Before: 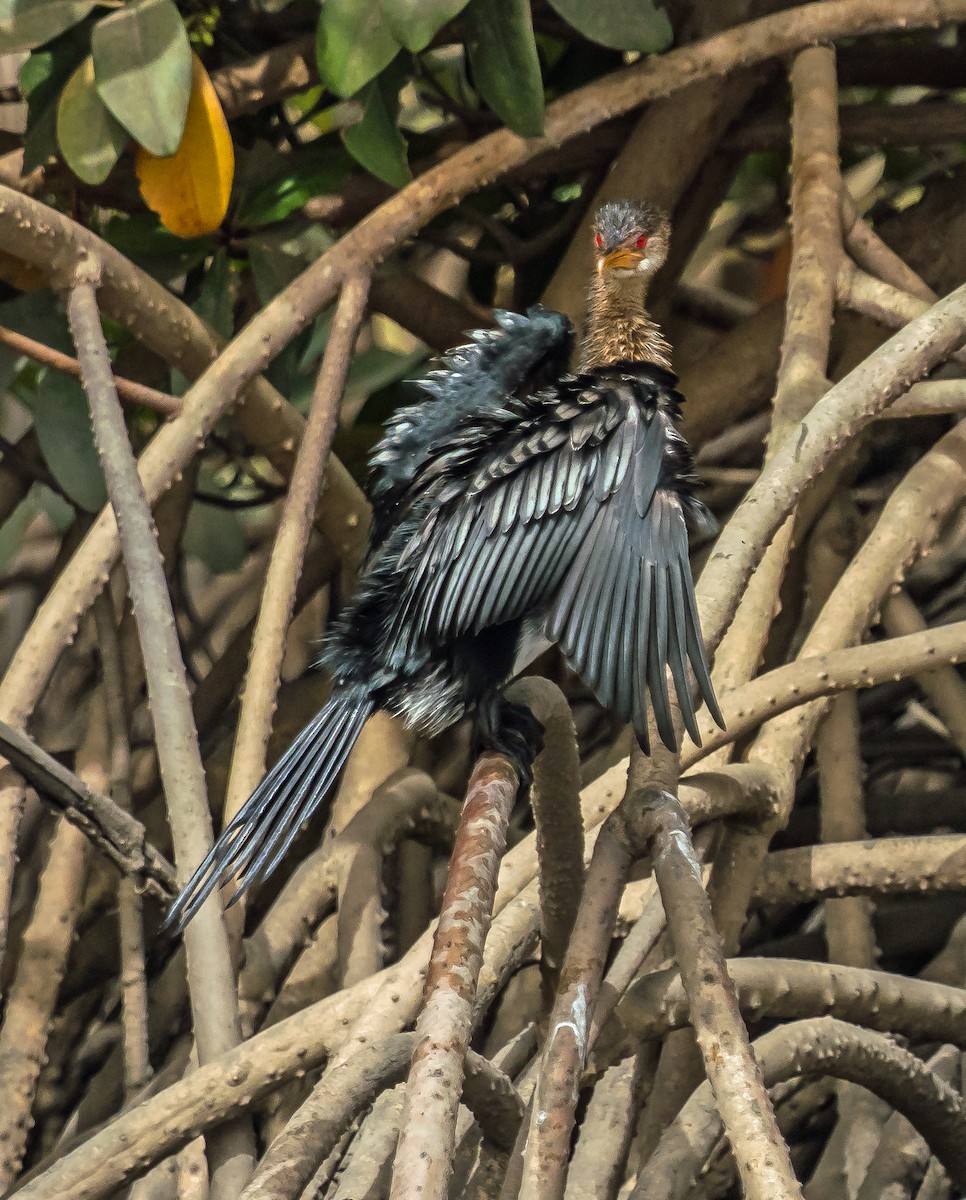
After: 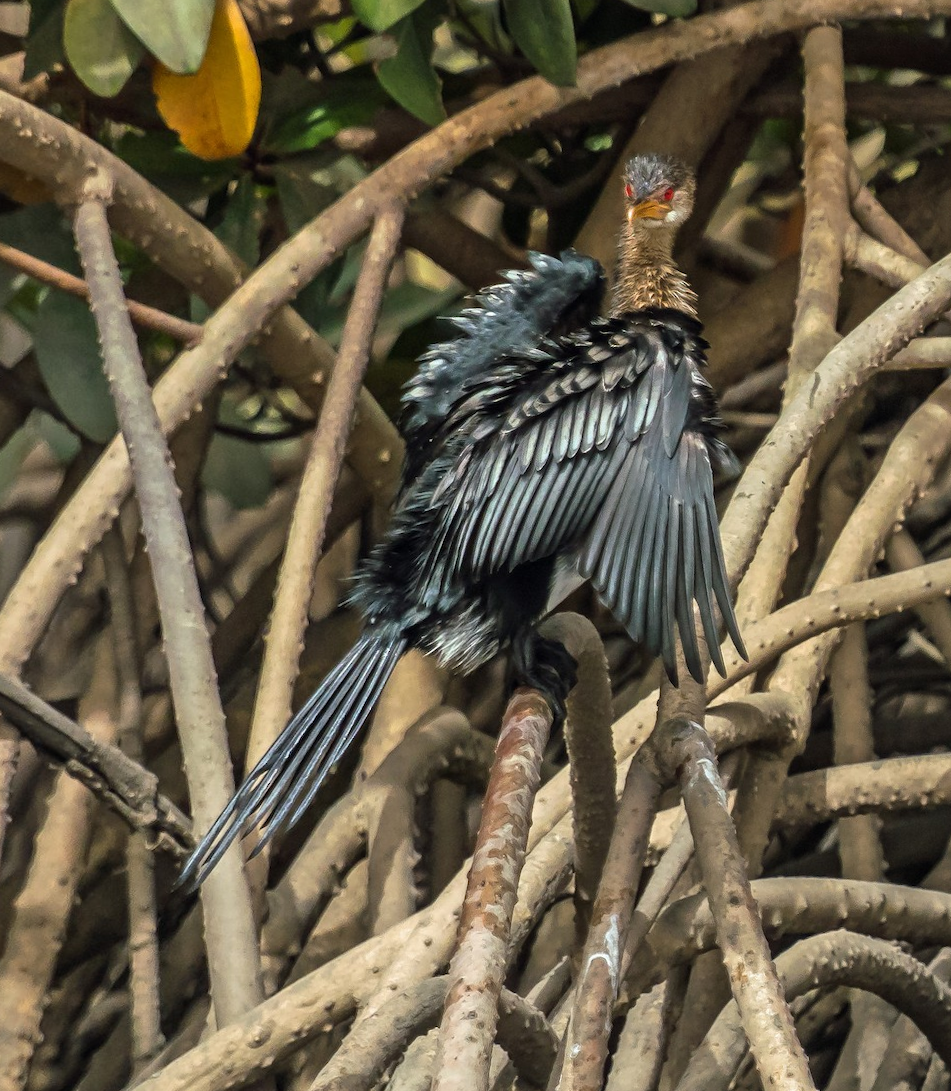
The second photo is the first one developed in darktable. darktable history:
rotate and perspective: rotation -0.013°, lens shift (vertical) -0.027, lens shift (horizontal) 0.178, crop left 0.016, crop right 0.989, crop top 0.082, crop bottom 0.918
local contrast: mode bilateral grid, contrast 20, coarseness 50, detail 102%, midtone range 0.2
